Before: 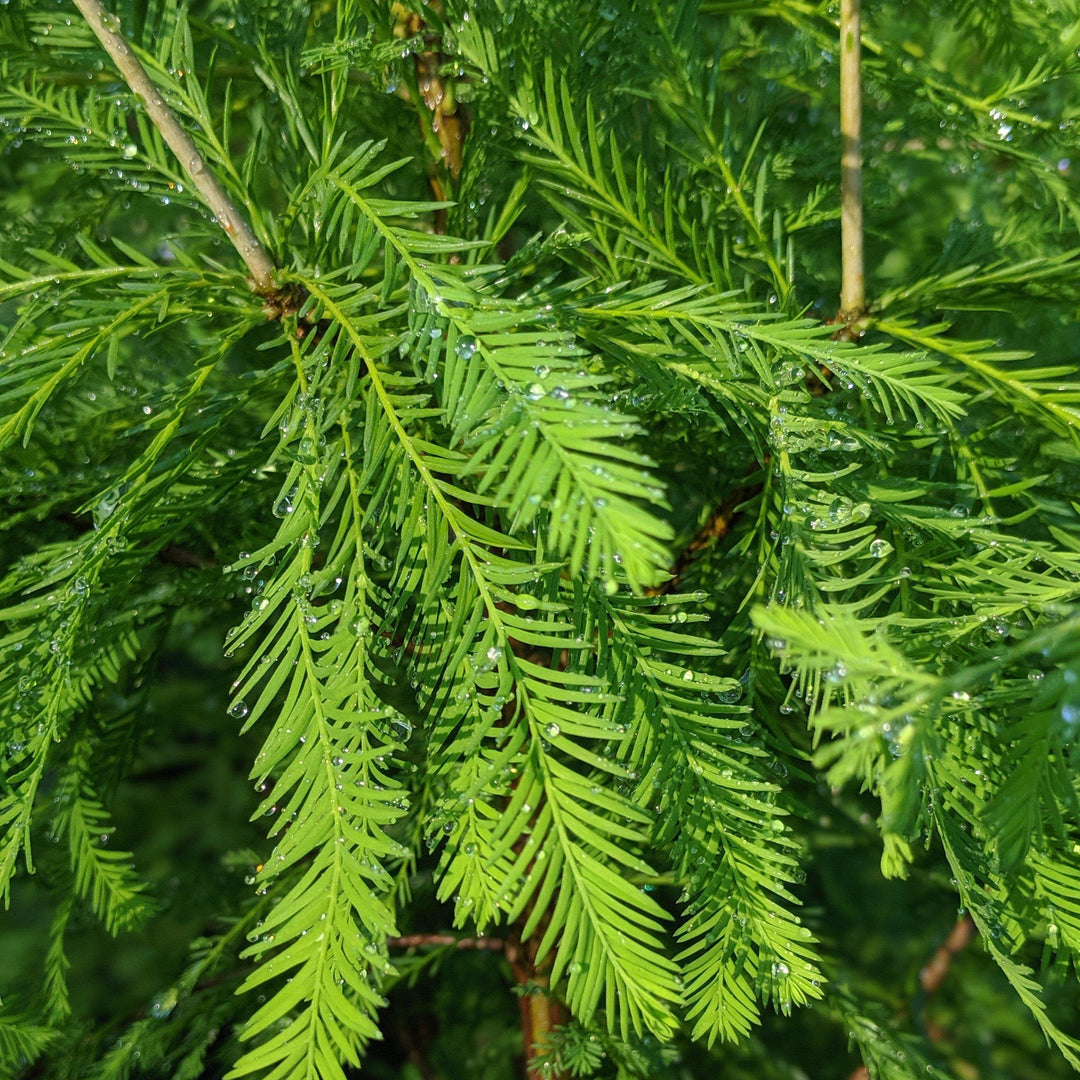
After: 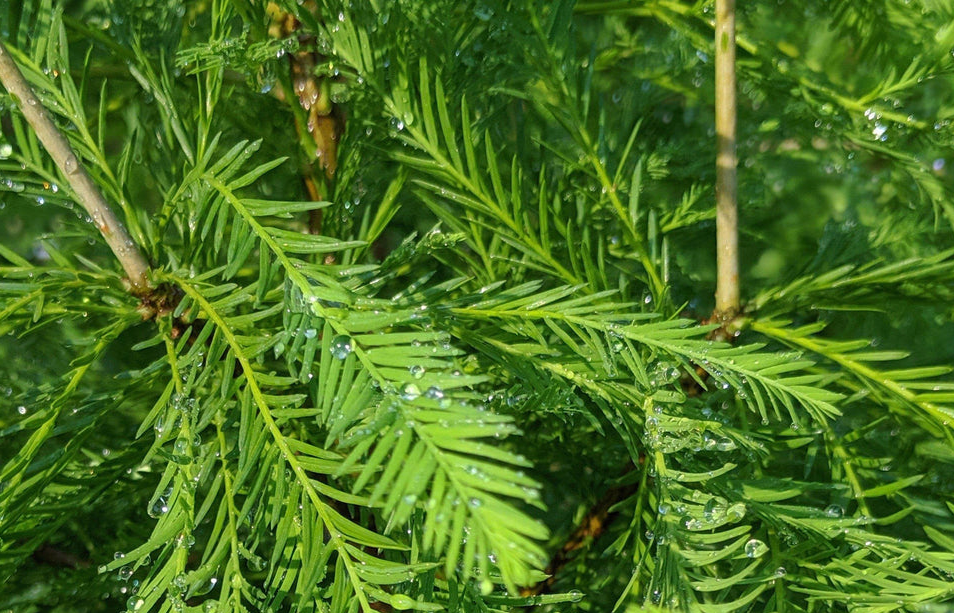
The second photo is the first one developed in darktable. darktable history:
crop and rotate: left 11.663%, bottom 43.152%
